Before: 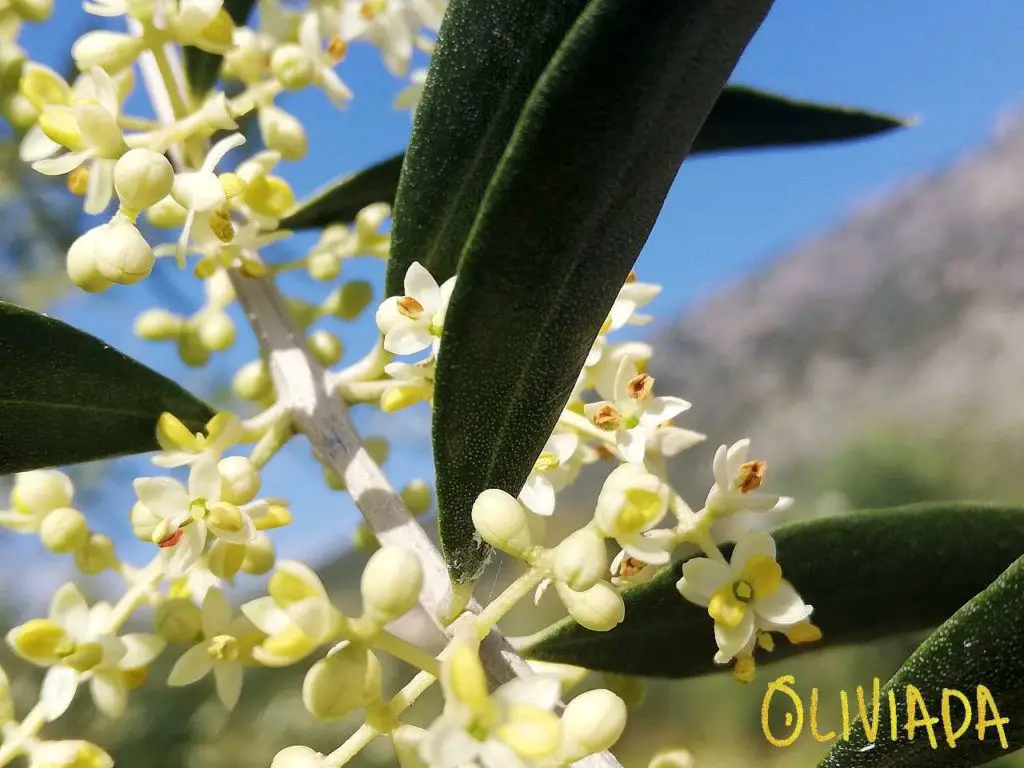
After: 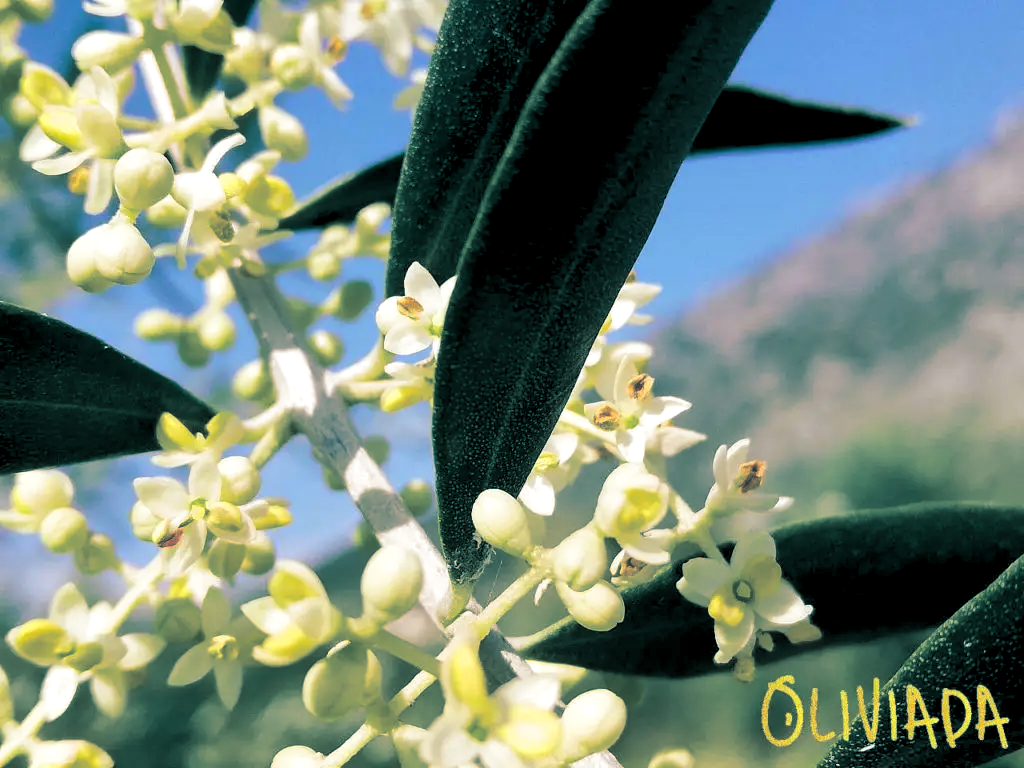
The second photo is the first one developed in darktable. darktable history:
split-toning: shadows › hue 183.6°, shadows › saturation 0.52, highlights › hue 0°, highlights › saturation 0
levels: levels [0.073, 0.497, 0.972]
shadows and highlights: shadows 12, white point adjustment 1.2, soften with gaussian
